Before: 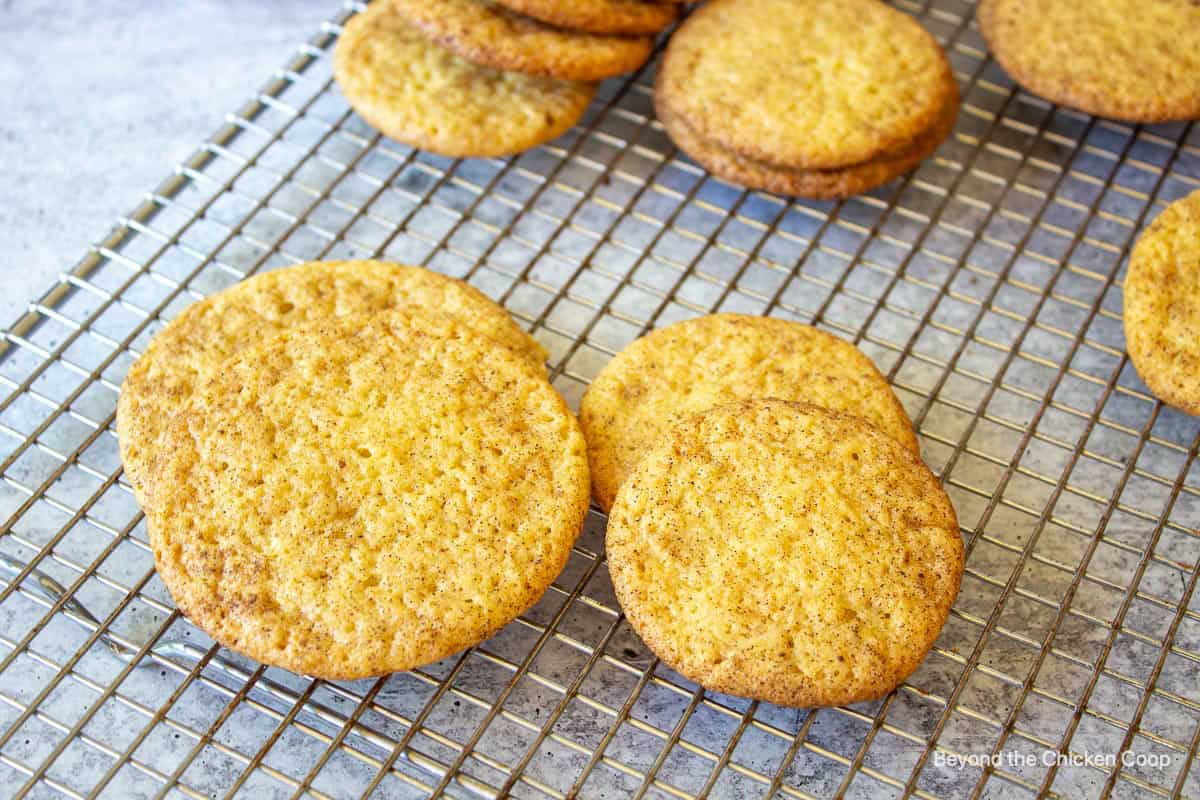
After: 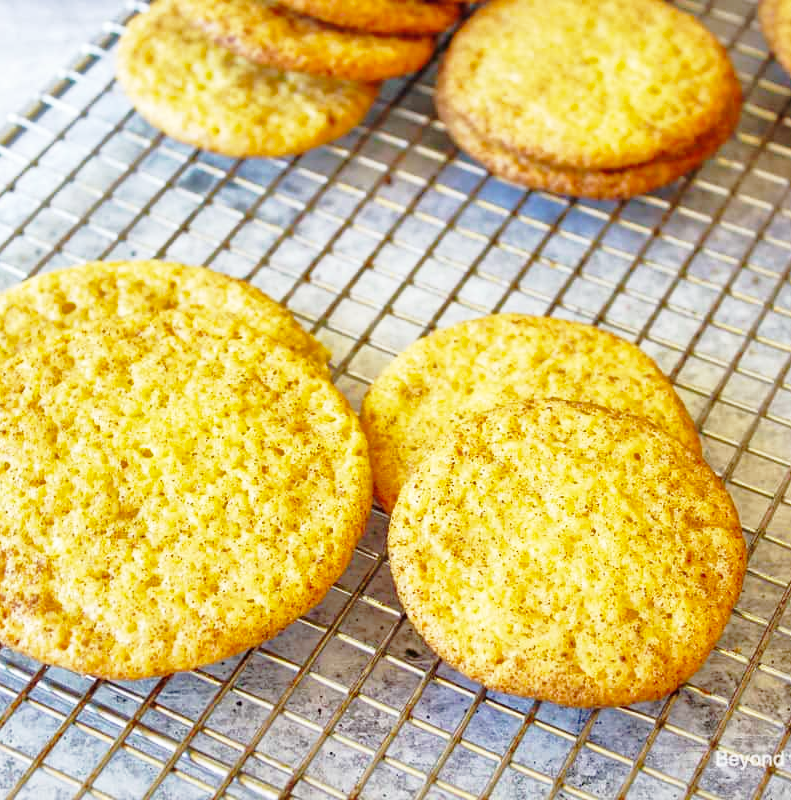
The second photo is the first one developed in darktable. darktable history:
crop and rotate: left 18.214%, right 15.857%
base curve: curves: ch0 [(0, 0) (0.028, 0.03) (0.121, 0.232) (0.46, 0.748) (0.859, 0.968) (1, 1)], preserve colors none
shadows and highlights: on, module defaults
